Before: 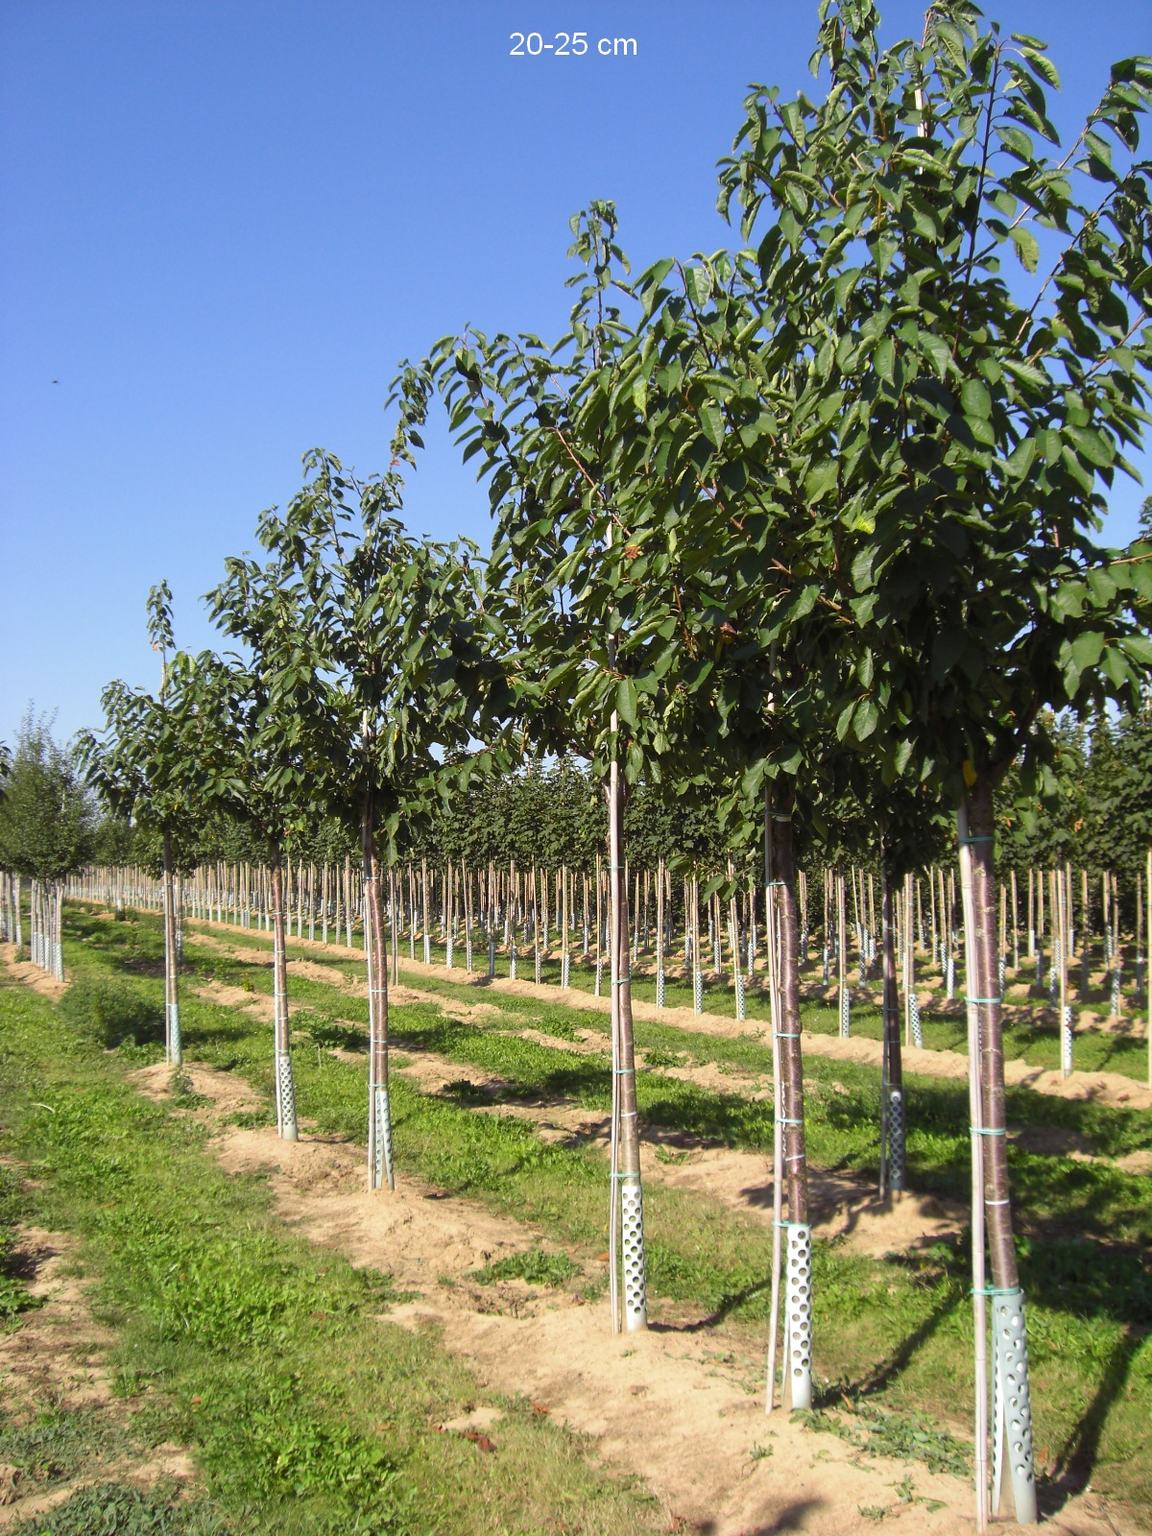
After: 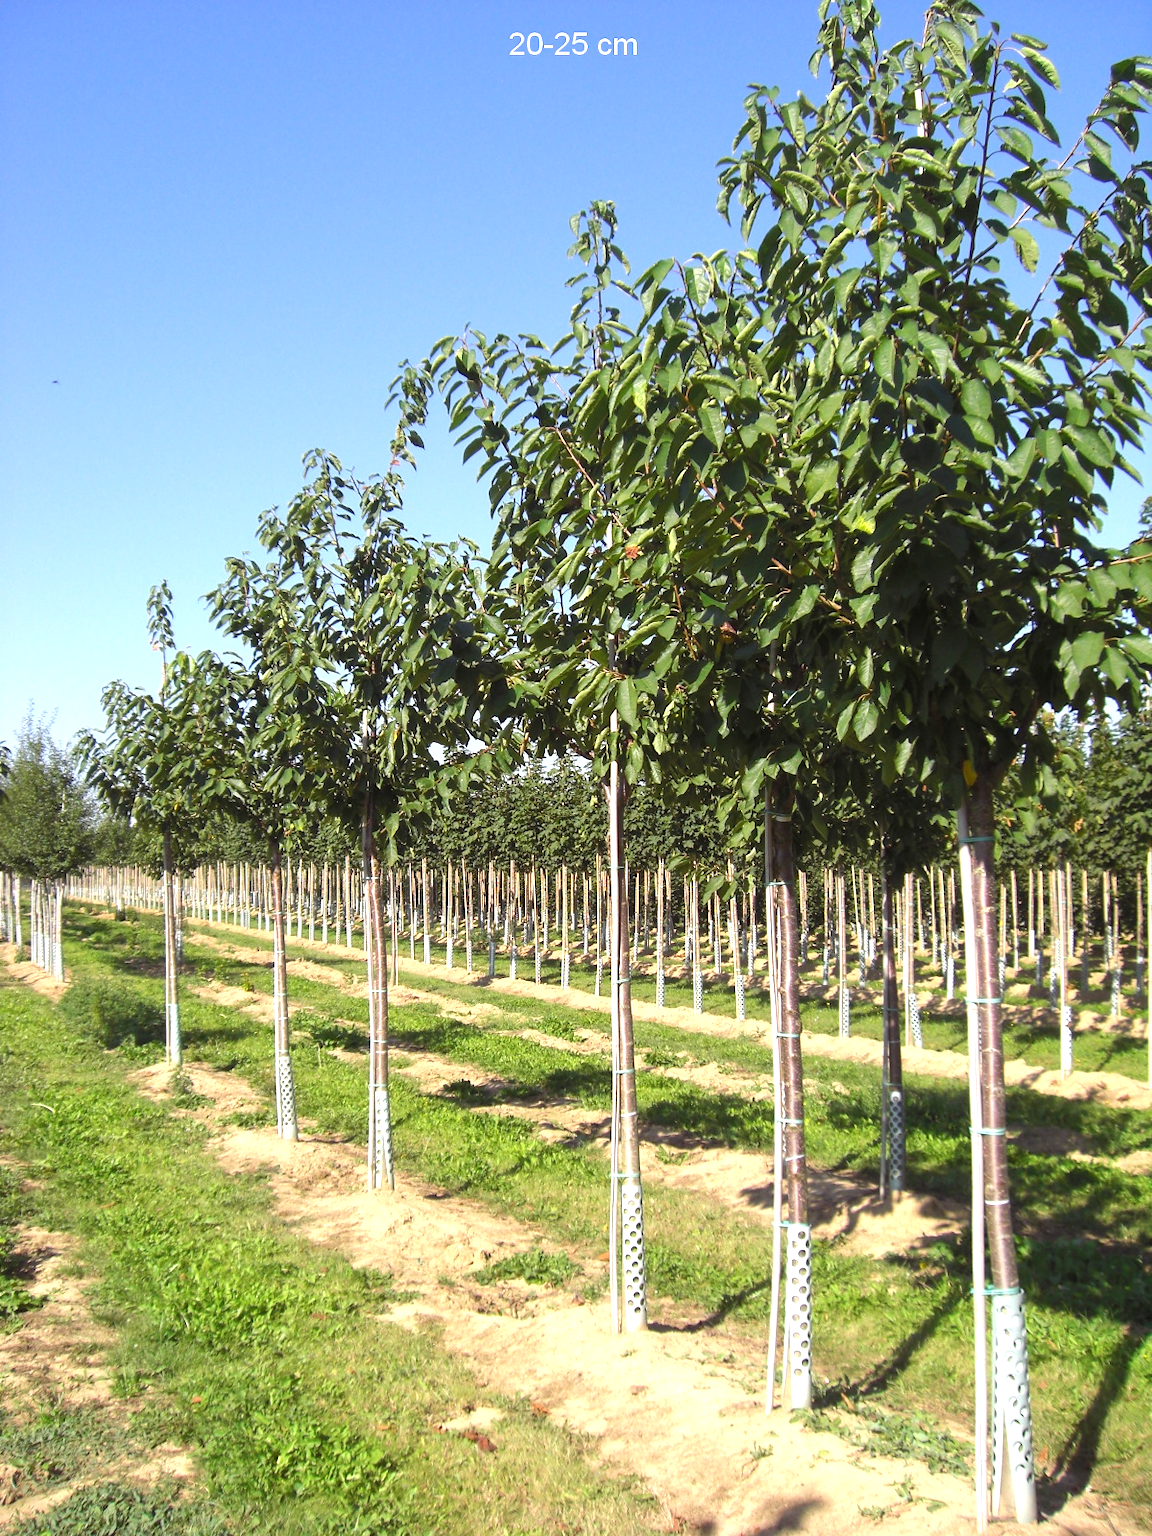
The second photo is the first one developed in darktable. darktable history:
exposure: black level correction 0, exposure 0.692 EV, compensate exposure bias true, compensate highlight preservation false
tone equalizer: edges refinement/feathering 500, mask exposure compensation -1.57 EV, preserve details no
